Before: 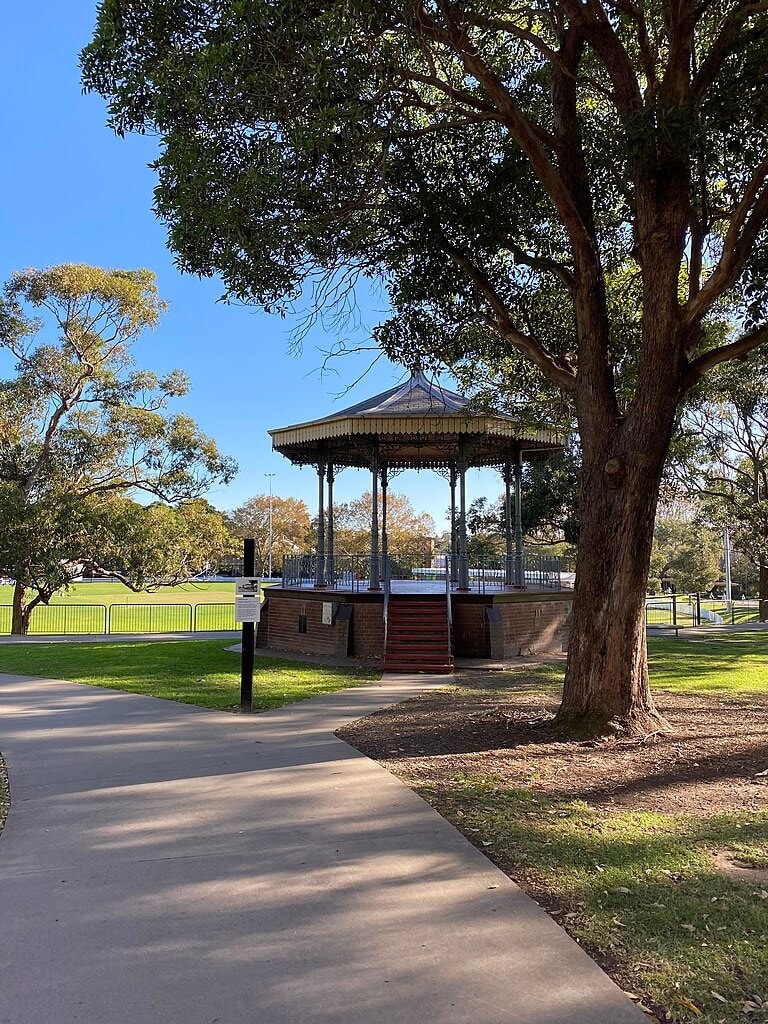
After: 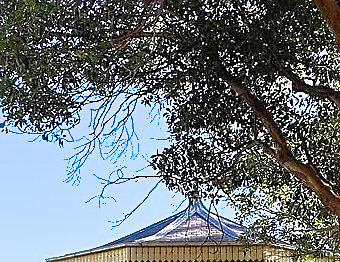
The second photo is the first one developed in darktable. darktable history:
color zones: curves: ch0 [(0, 0.5) (0.125, 0.4) (0.25, 0.5) (0.375, 0.4) (0.5, 0.4) (0.625, 0.35) (0.75, 0.35) (0.875, 0.5)]; ch1 [(0, 0.35) (0.125, 0.45) (0.25, 0.35) (0.375, 0.35) (0.5, 0.35) (0.625, 0.35) (0.75, 0.45) (0.875, 0.35)]; ch2 [(0, 0.6) (0.125, 0.5) (0.25, 0.5) (0.375, 0.6) (0.5, 0.6) (0.625, 0.5) (0.75, 0.5) (0.875, 0.5)]
exposure: black level correction 0, exposure 1.378 EV, compensate highlight preservation false
color balance rgb: linear chroma grading › shadows -30.181%, linear chroma grading › global chroma 35.217%, perceptual saturation grading › global saturation 19.299%, perceptual saturation grading › highlights -25.276%, perceptual saturation grading › shadows 49.845%, perceptual brilliance grading › global brilliance 19.547%, perceptual brilliance grading › shadows -39.514%
contrast brightness saturation: saturation -0.094
crop: left 28.973%, top 16.872%, right 26.64%, bottom 57.499%
shadows and highlights: shadows 40.32, highlights -59.72
sharpen: on, module defaults
